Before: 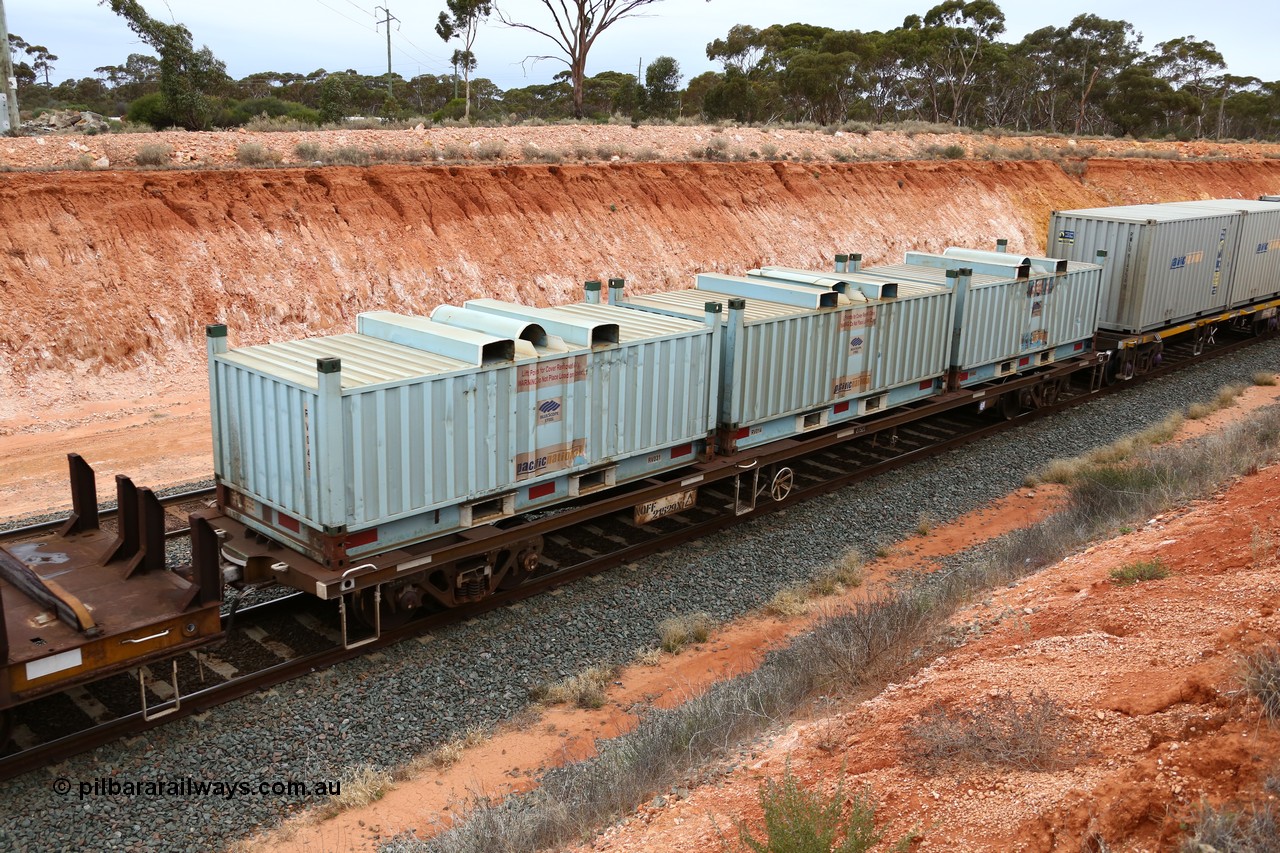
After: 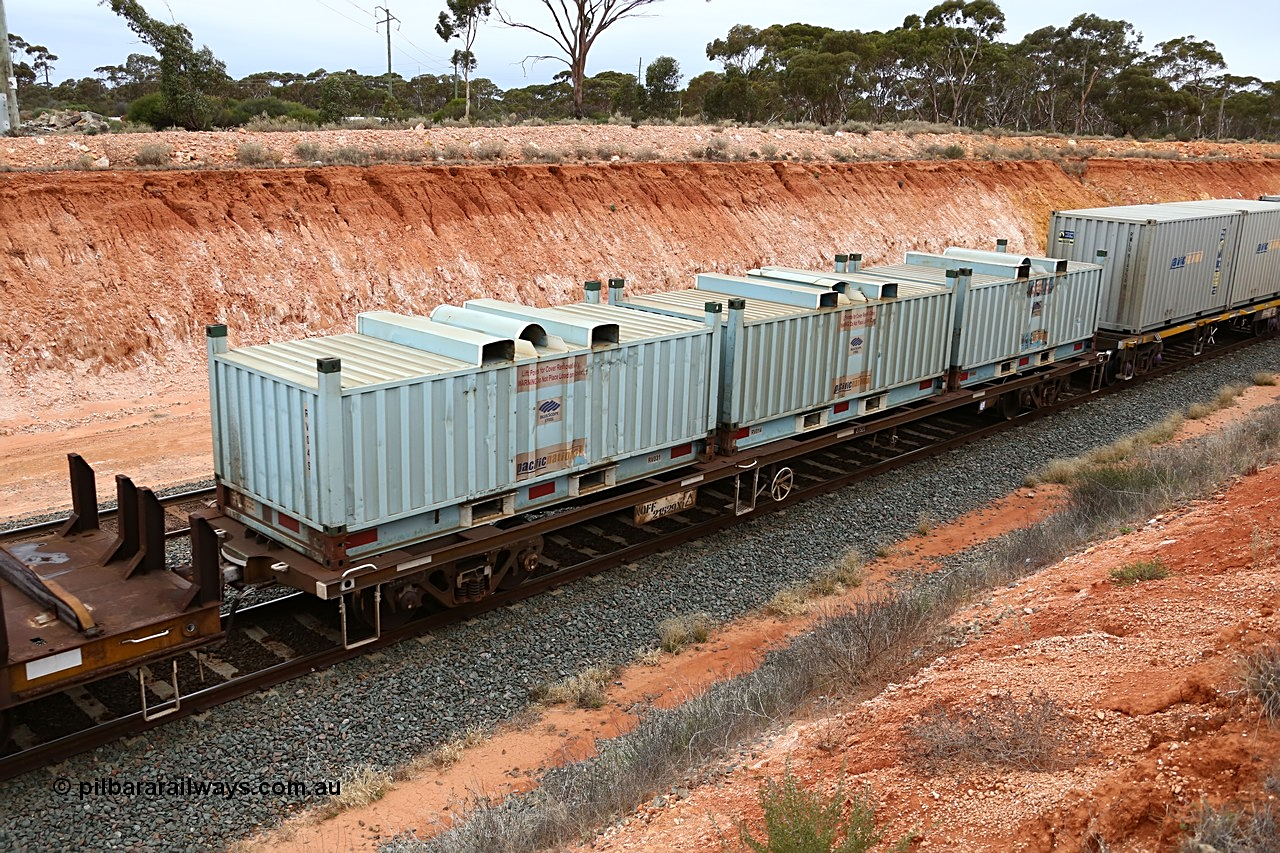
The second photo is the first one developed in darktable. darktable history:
sharpen: amount 0.493
